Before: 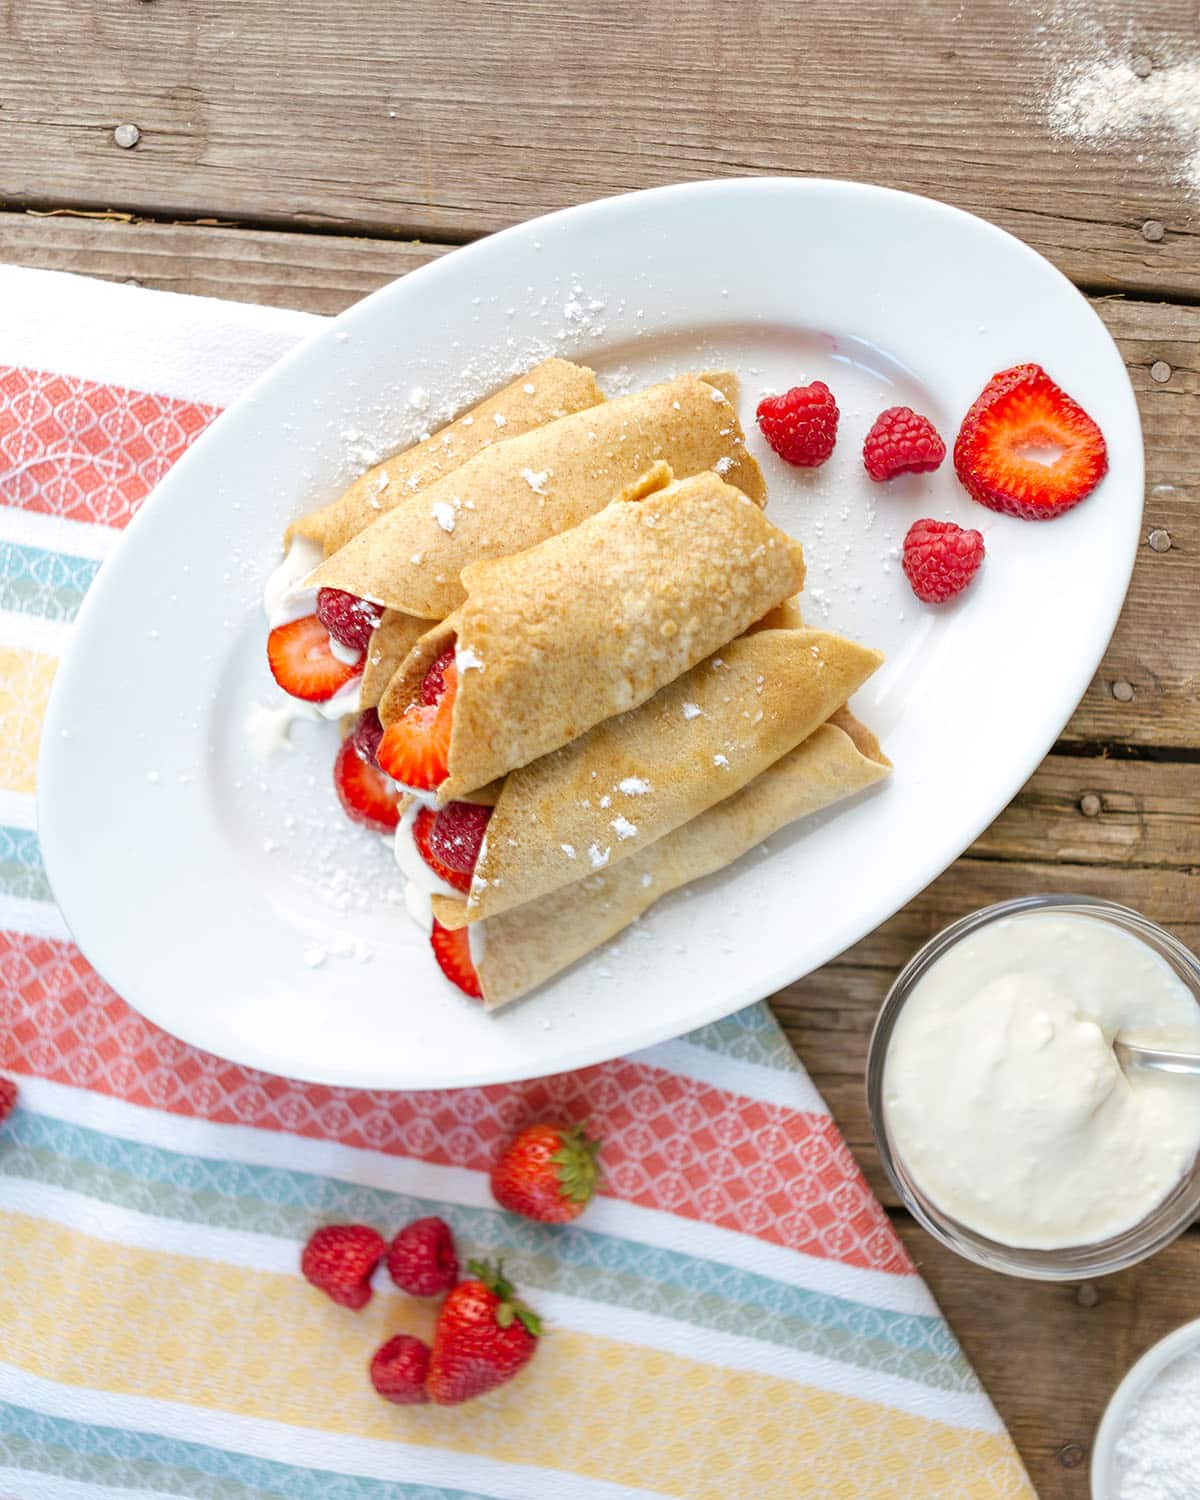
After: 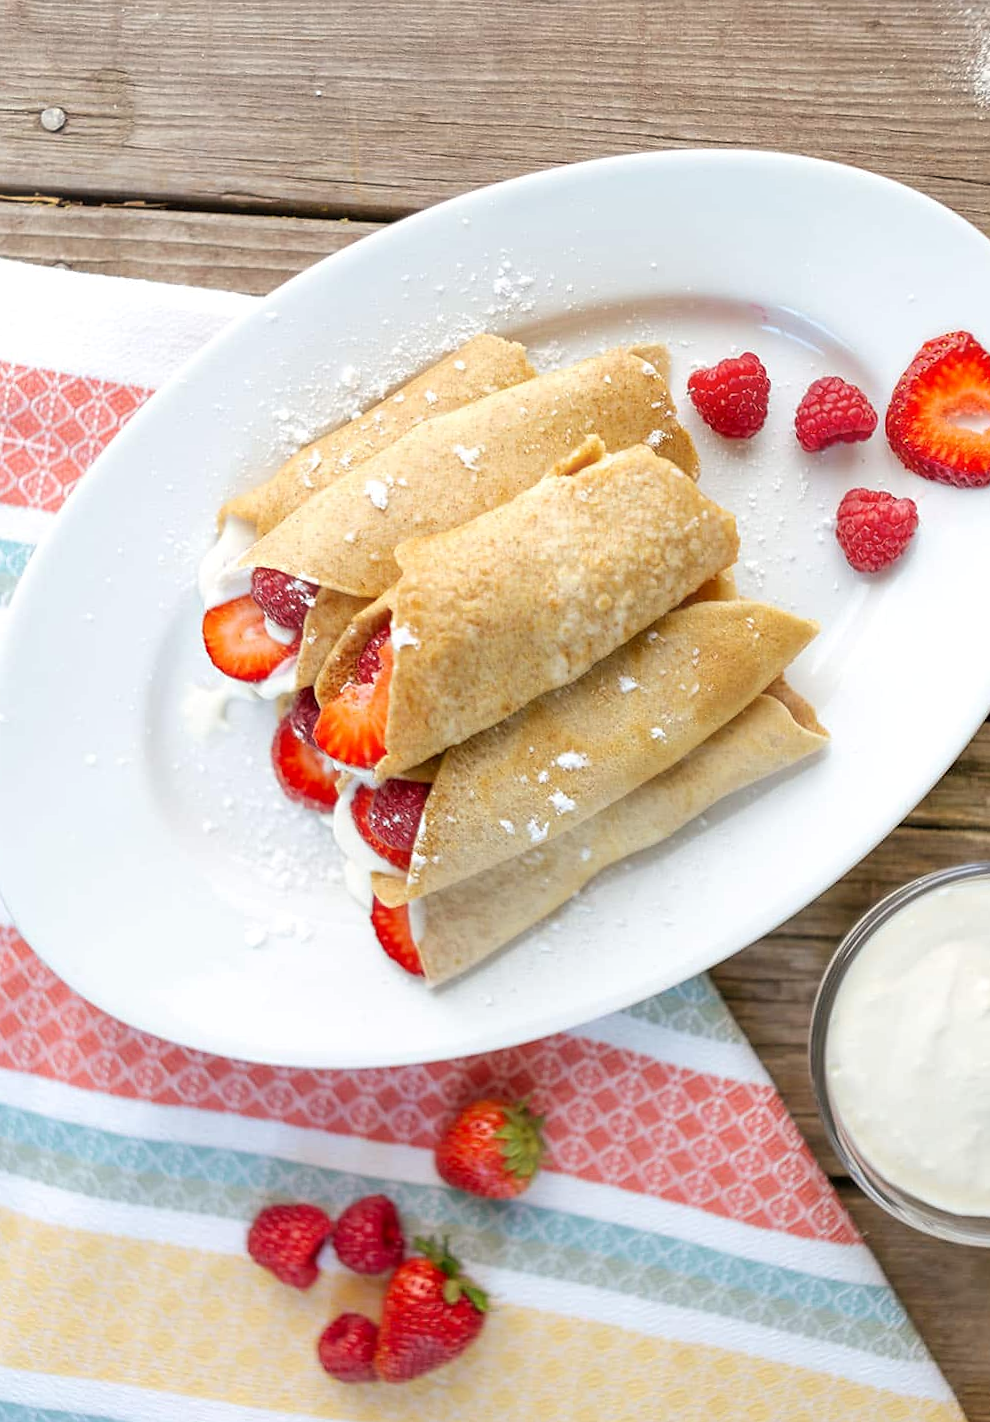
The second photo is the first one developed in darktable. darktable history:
sharpen: radius 1, threshold 1
exposure: black level correction 0.005, exposure 0.014 EV, compensate highlight preservation false
haze removal: strength -0.09, adaptive false
crop and rotate: angle 1°, left 4.281%, top 0.642%, right 11.383%, bottom 2.486%
